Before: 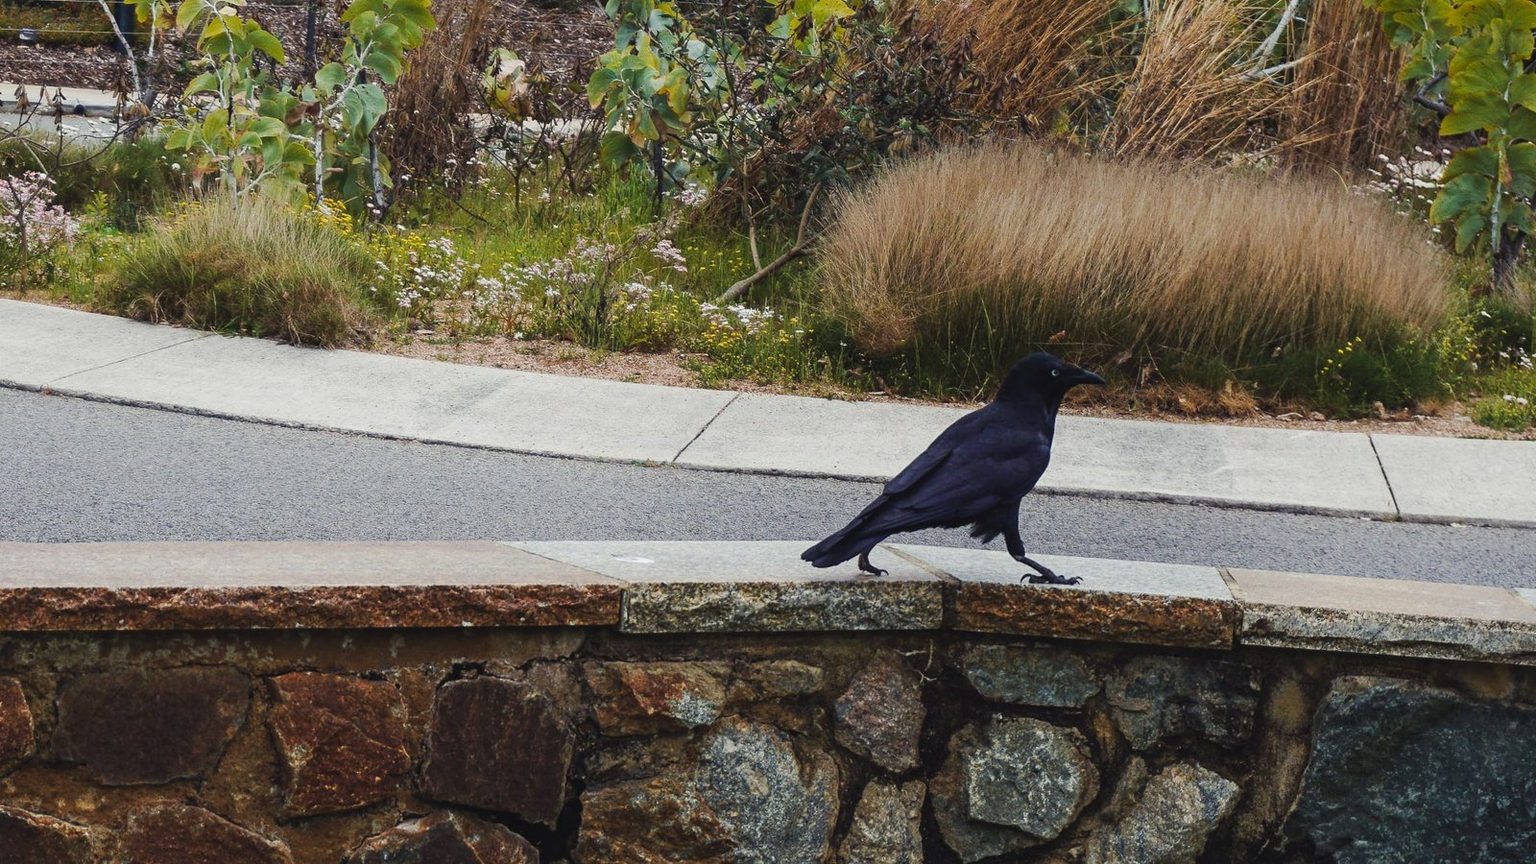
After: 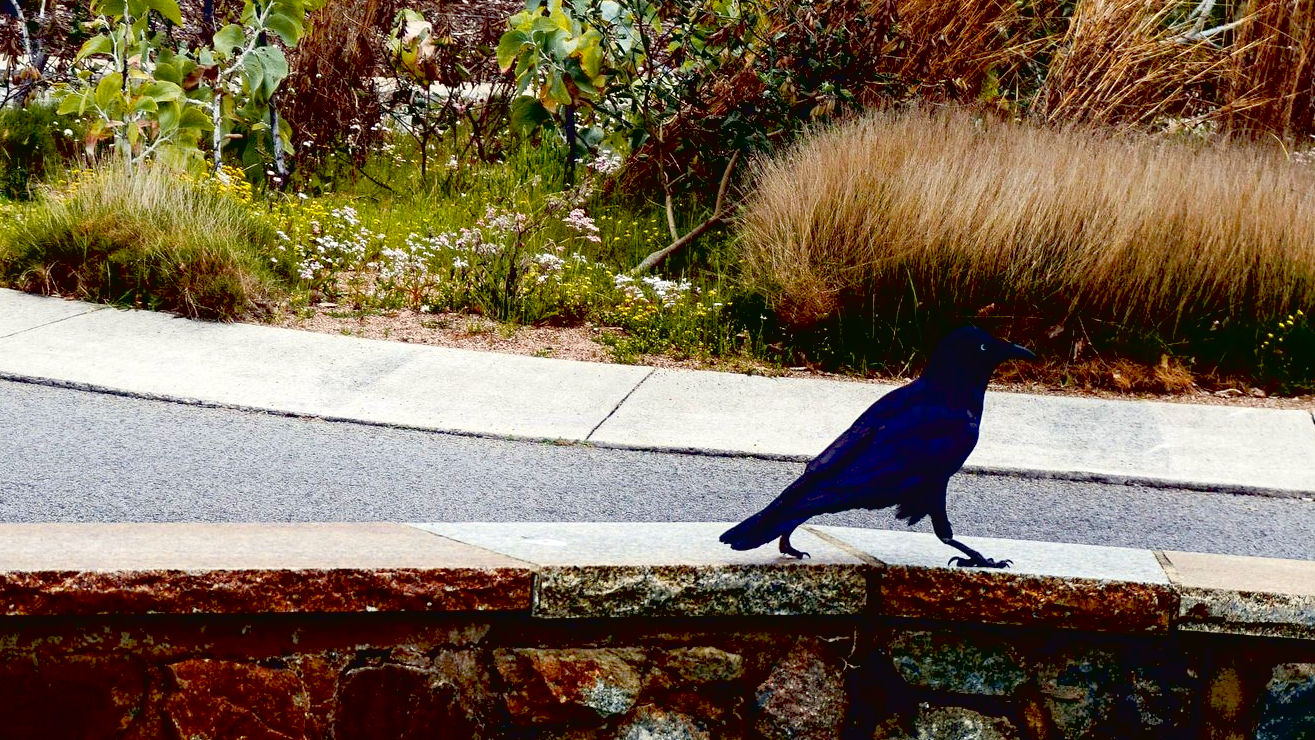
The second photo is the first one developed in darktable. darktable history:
crop and rotate: left 7.196%, top 4.574%, right 10.605%, bottom 13.178%
tone curve: curves: ch0 [(0, 0.024) (0.119, 0.146) (0.474, 0.464) (0.718, 0.721) (0.817, 0.839) (1, 0.998)]; ch1 [(0, 0) (0.377, 0.416) (0.439, 0.451) (0.477, 0.477) (0.501, 0.503) (0.538, 0.544) (0.58, 0.602) (0.664, 0.676) (0.783, 0.804) (1, 1)]; ch2 [(0, 0) (0.38, 0.405) (0.463, 0.456) (0.498, 0.497) (0.524, 0.535) (0.578, 0.576) (0.648, 0.665) (1, 1)], color space Lab, independent channels, preserve colors none
exposure: black level correction 0.04, exposure 0.5 EV, compensate highlight preservation false
